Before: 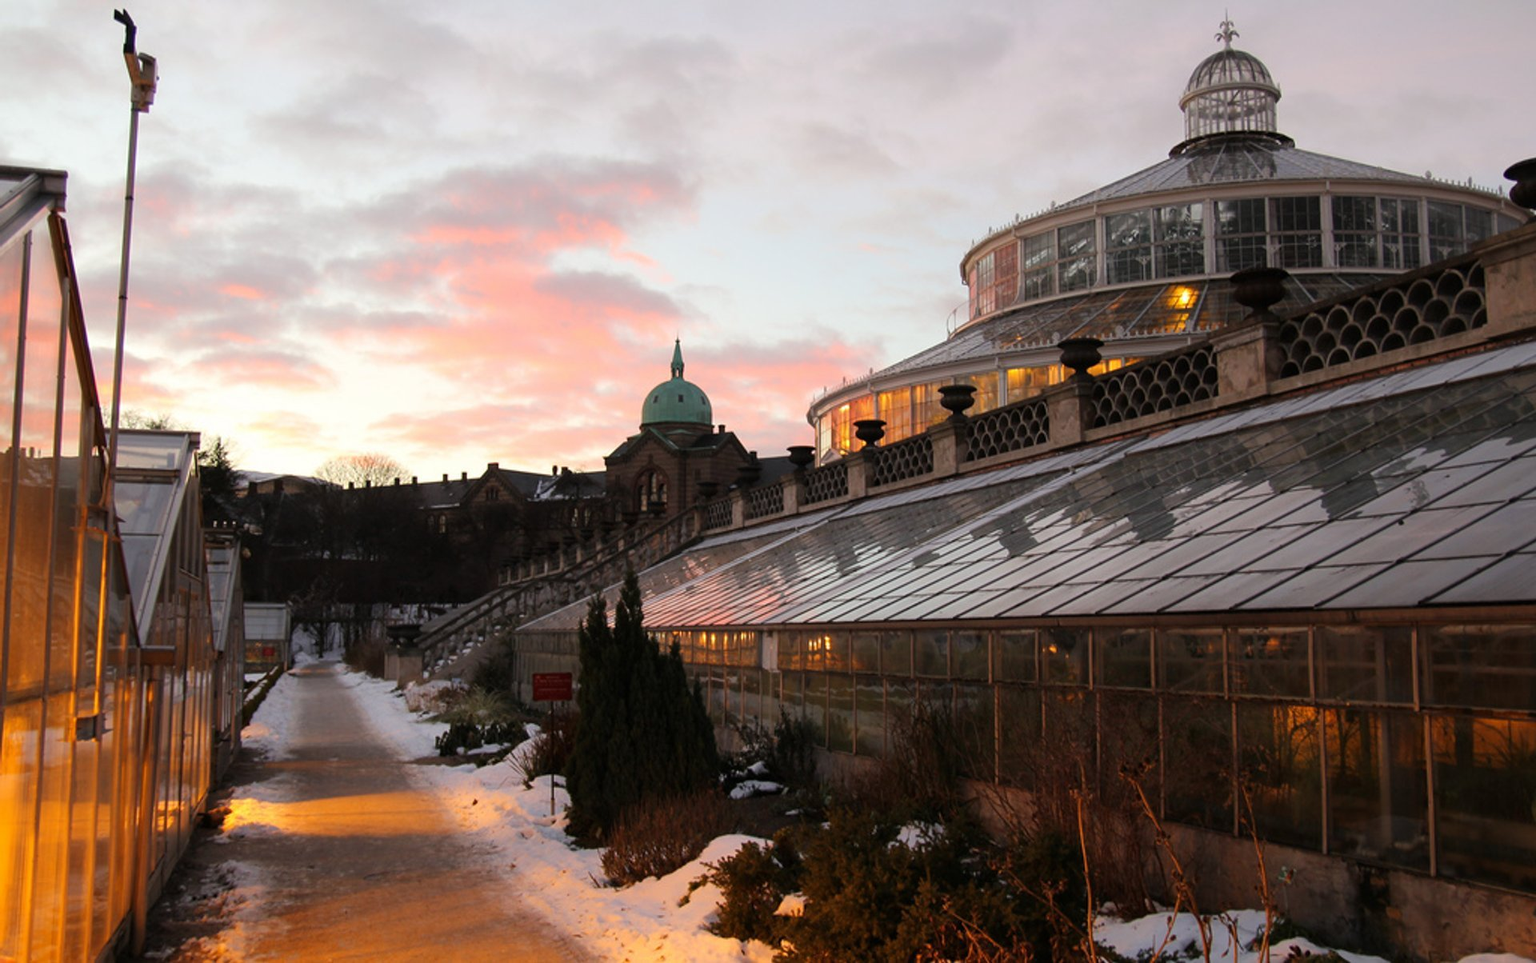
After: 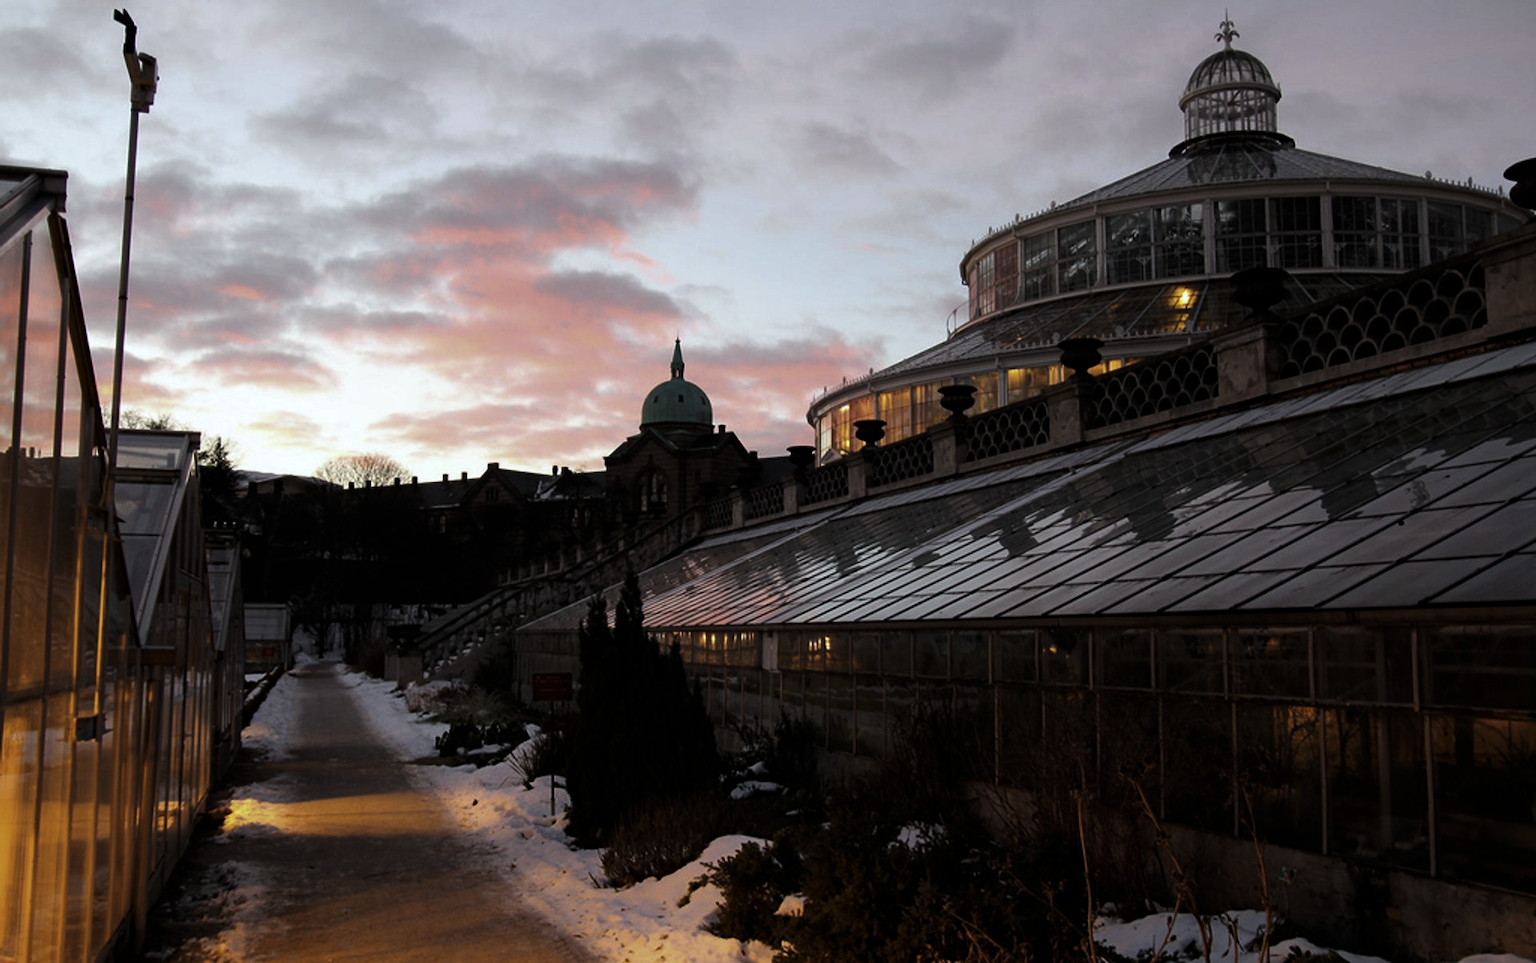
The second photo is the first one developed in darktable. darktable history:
haze removal: compatibility mode true, adaptive false
white balance: red 0.967, blue 1.049
color correction: saturation 0.85
levels: levels [0, 0.618, 1]
